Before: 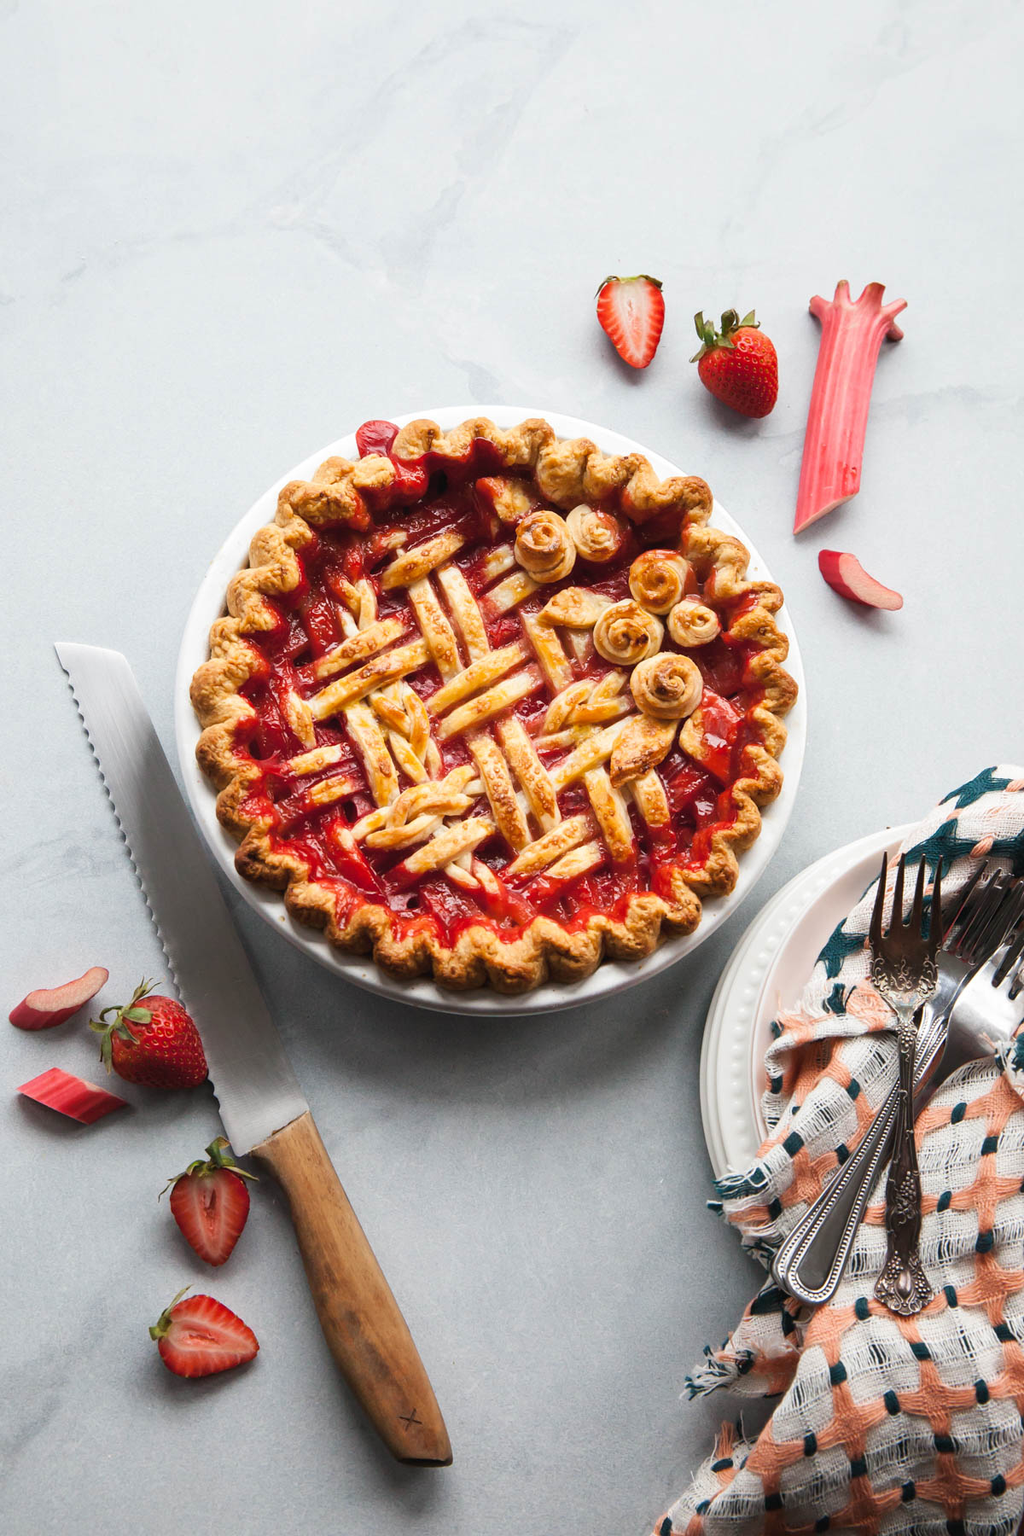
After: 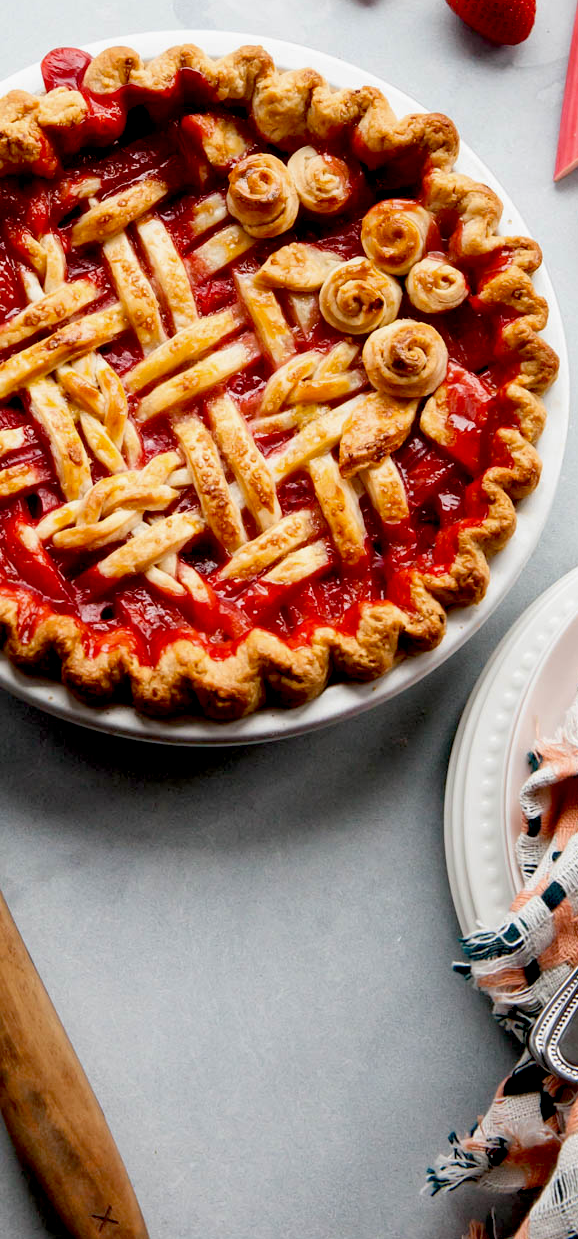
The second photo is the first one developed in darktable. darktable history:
exposure: black level correction 0.029, exposure -0.08 EV, compensate highlight preservation false
crop: left 31.41%, top 24.732%, right 20.399%, bottom 6.417%
